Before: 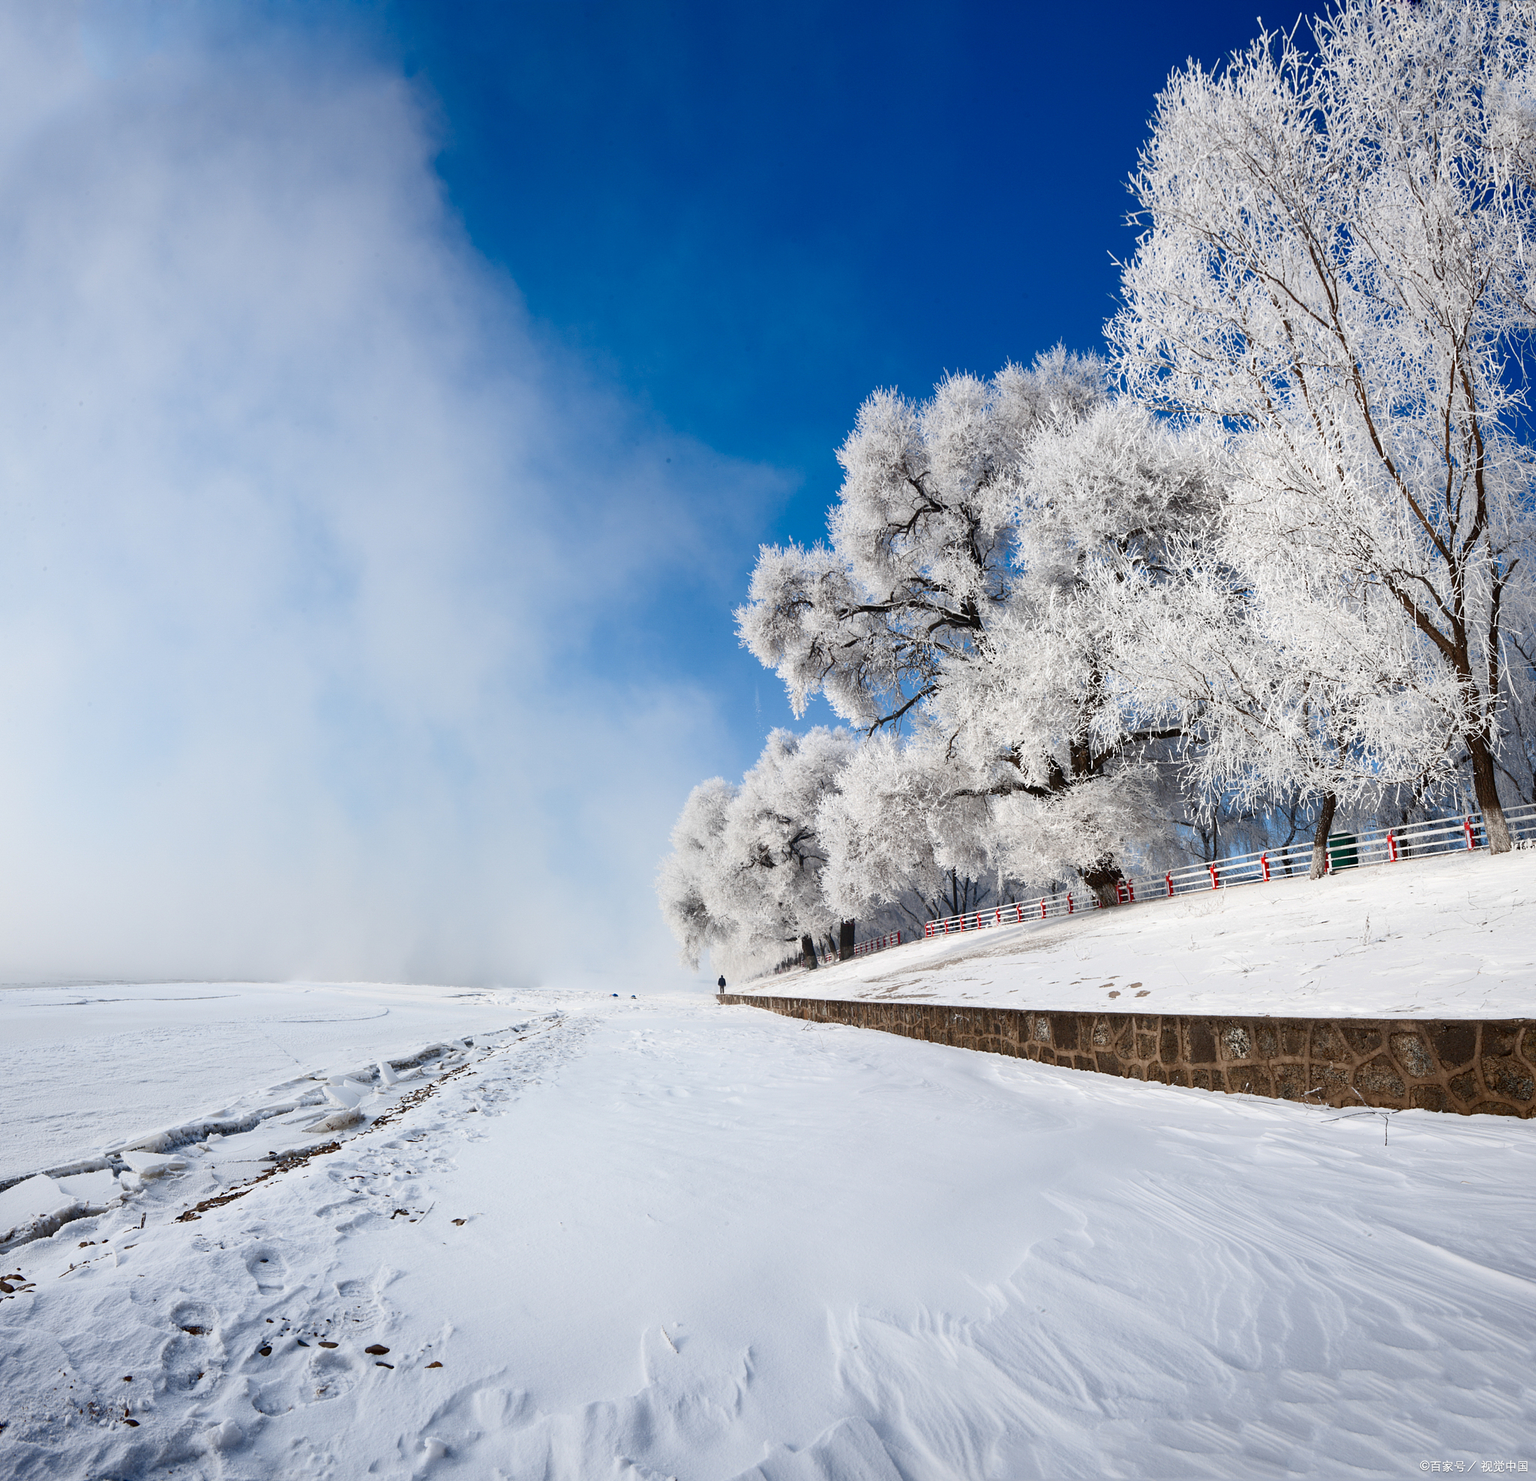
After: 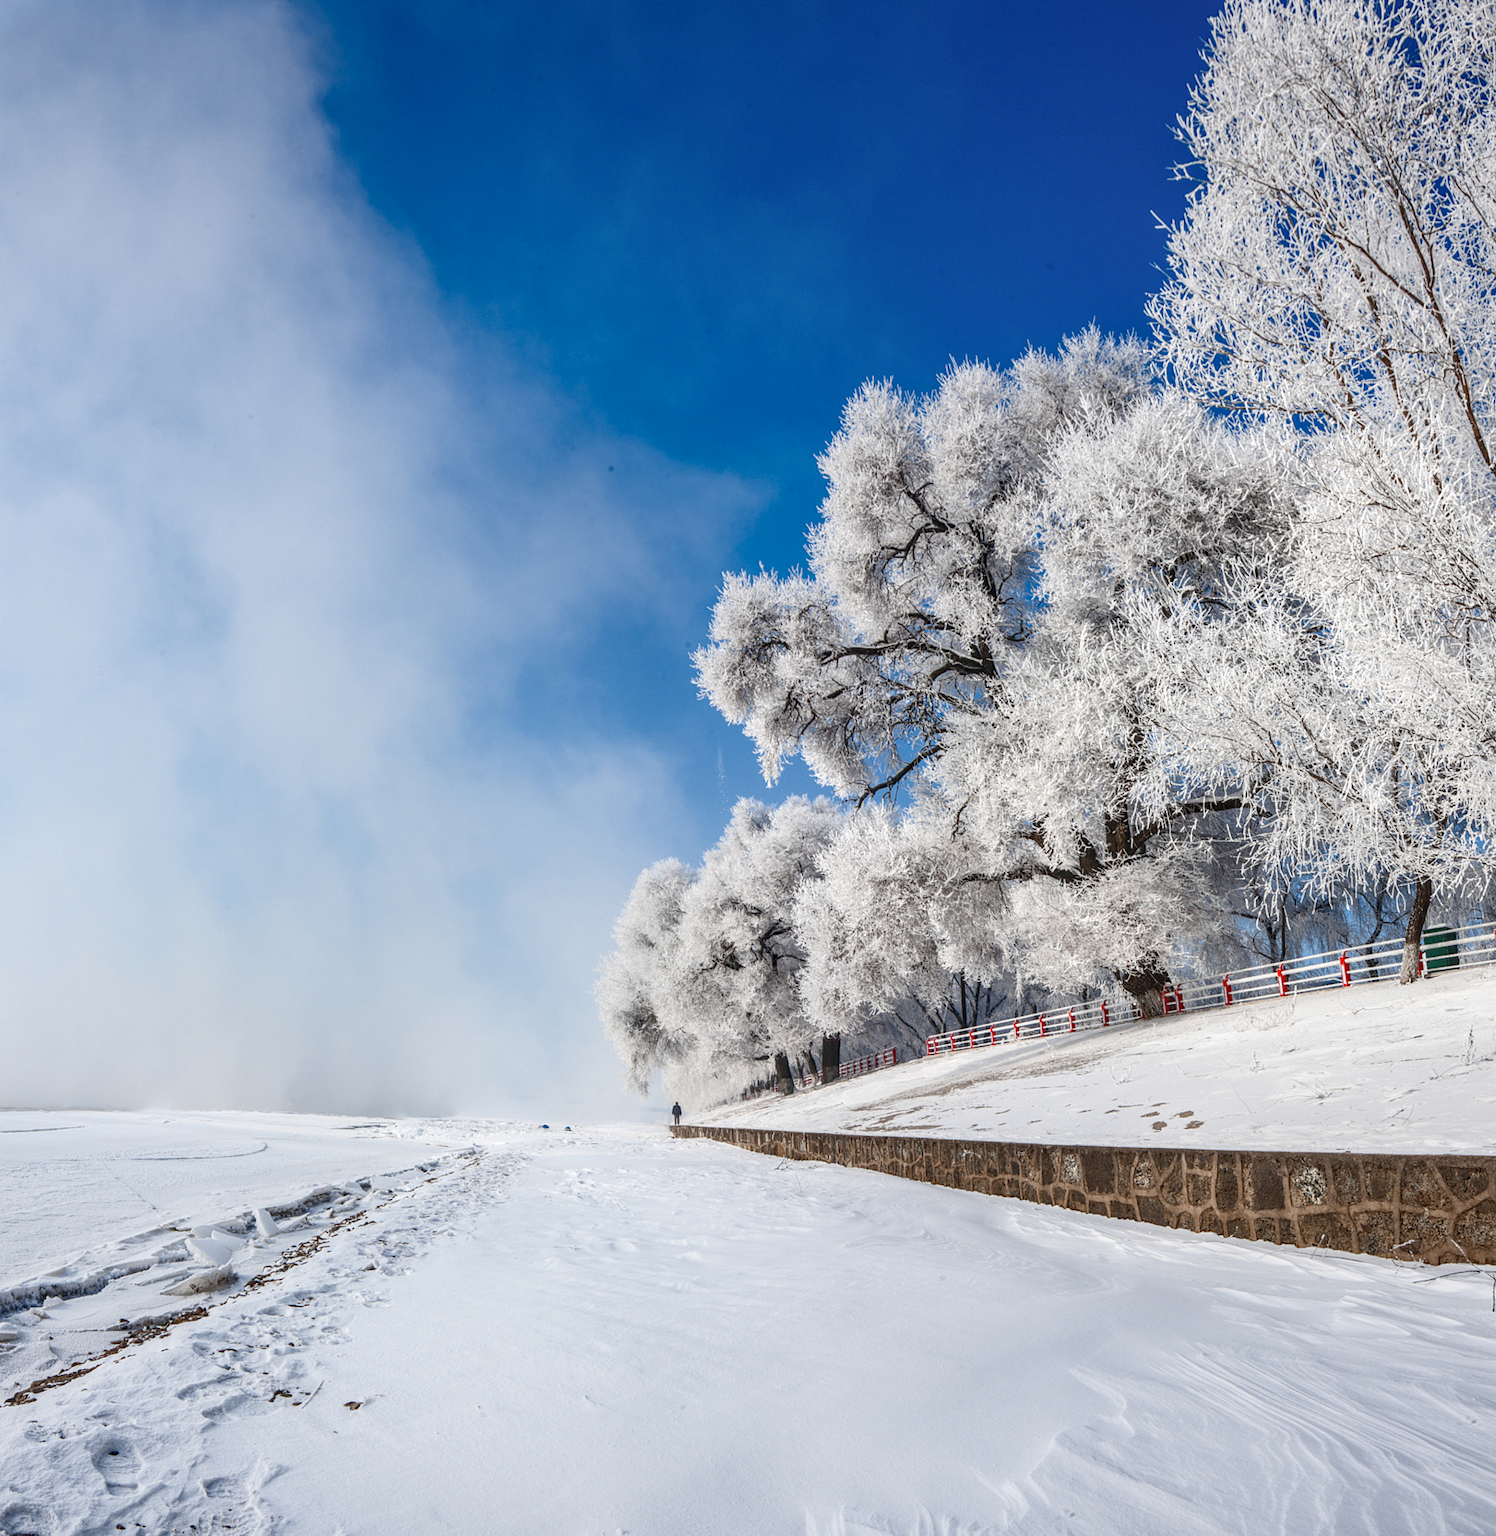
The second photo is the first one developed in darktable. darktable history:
local contrast: highlights 0%, shadows 0%, detail 133%
crop: left 11.225%, top 5.381%, right 9.565%, bottom 10.314%
